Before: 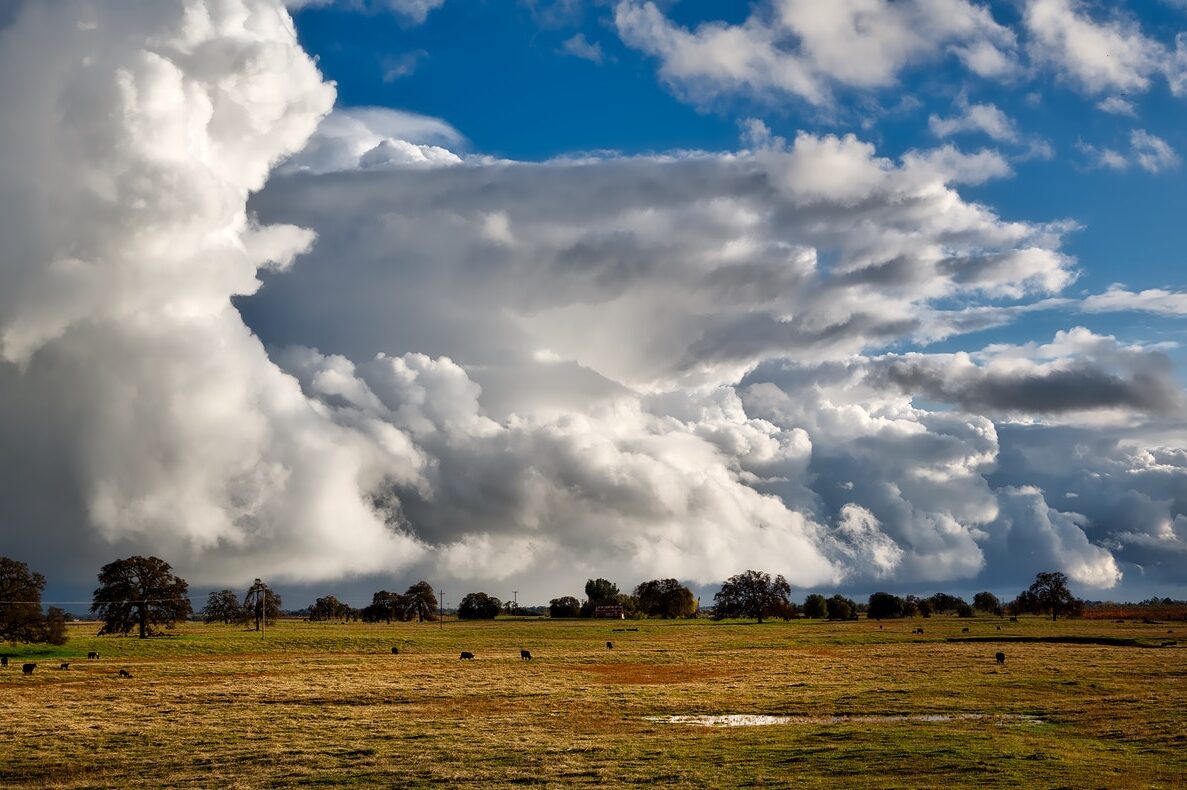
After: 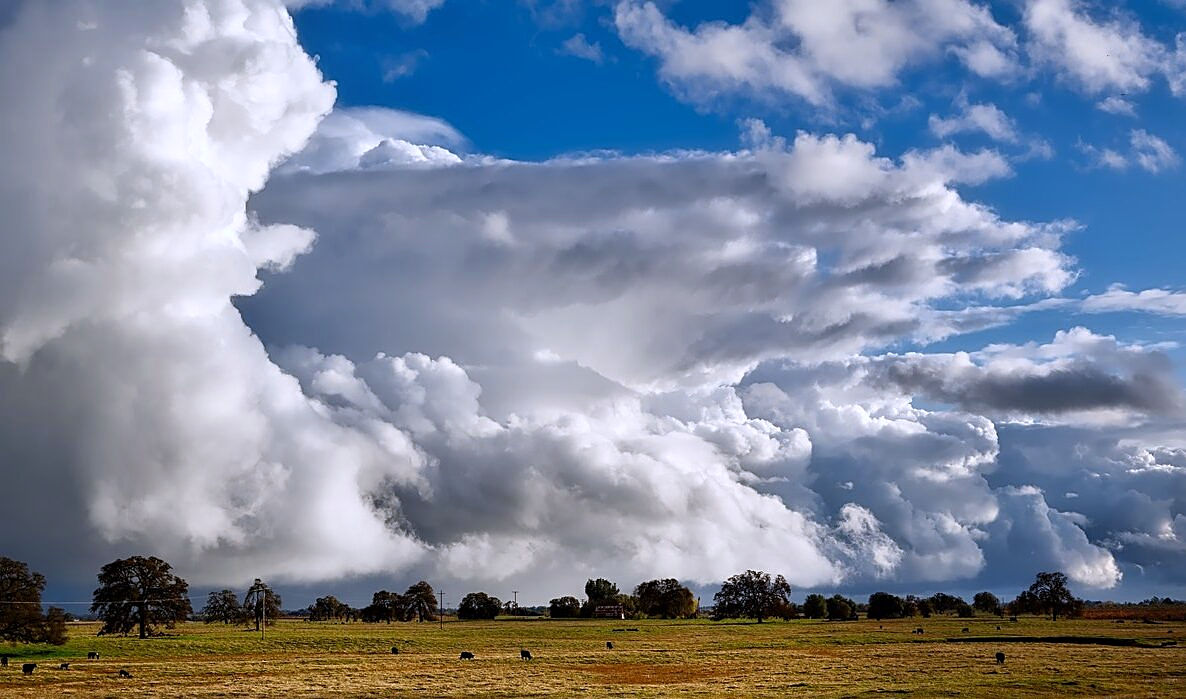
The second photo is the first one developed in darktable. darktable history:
crop and rotate: top 0%, bottom 11.49%
white balance: red 0.967, blue 1.119, emerald 0.756
sharpen: on, module defaults
shadows and highlights: shadows -23.08, highlights 46.15, soften with gaussian
